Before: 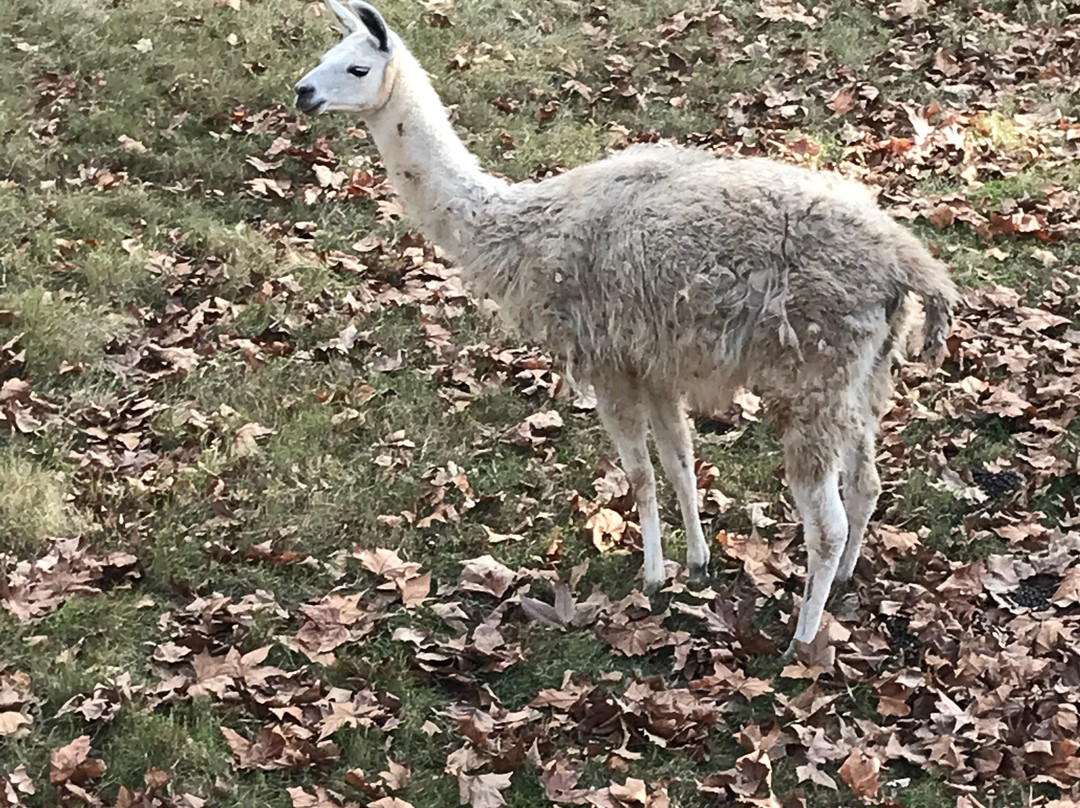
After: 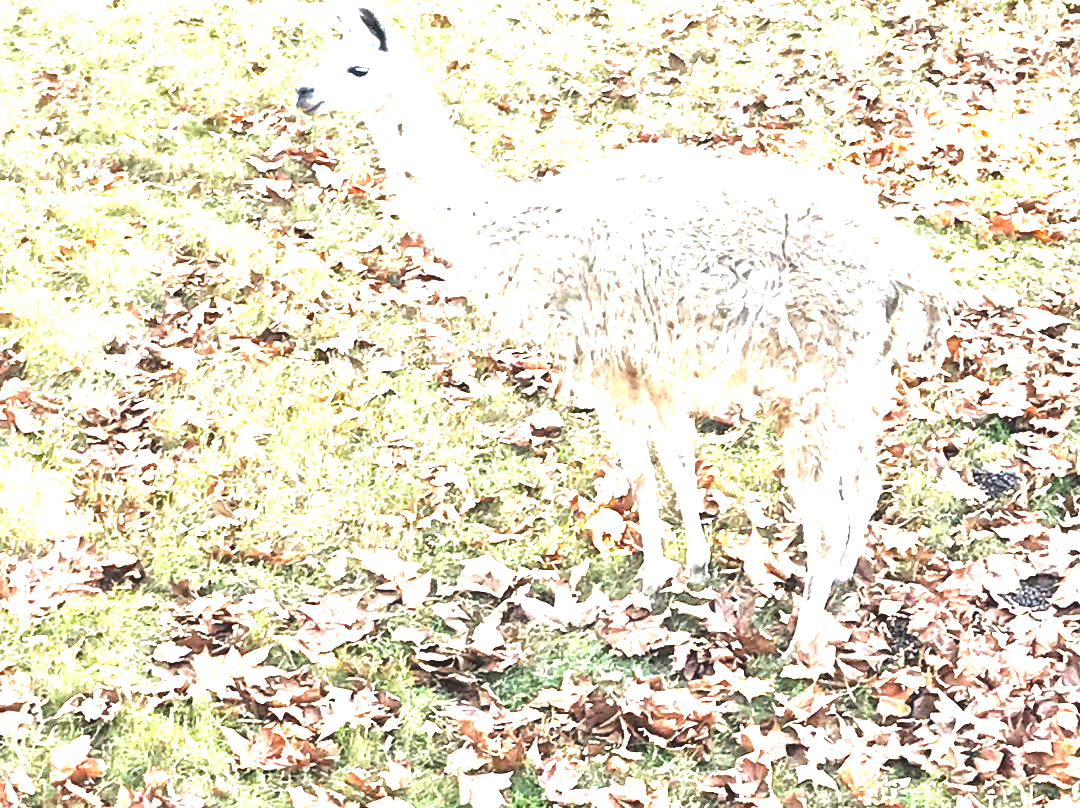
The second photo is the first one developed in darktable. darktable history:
color balance rgb: power › hue 72.88°, global offset › luminance 0.529%, linear chroma grading › global chroma 0.306%, perceptual saturation grading › global saturation -0.114%, perceptual saturation grading › mid-tones 11.85%, perceptual brilliance grading › global brilliance 34.171%, perceptual brilliance grading › highlights 50.309%, perceptual brilliance grading › mid-tones 58.93%, perceptual brilliance grading › shadows 34.981%
tone equalizer: -7 EV 0.163 EV, -6 EV 0.581 EV, -5 EV 1.16 EV, -4 EV 1.34 EV, -3 EV 1.12 EV, -2 EV 0.6 EV, -1 EV 0.153 EV
